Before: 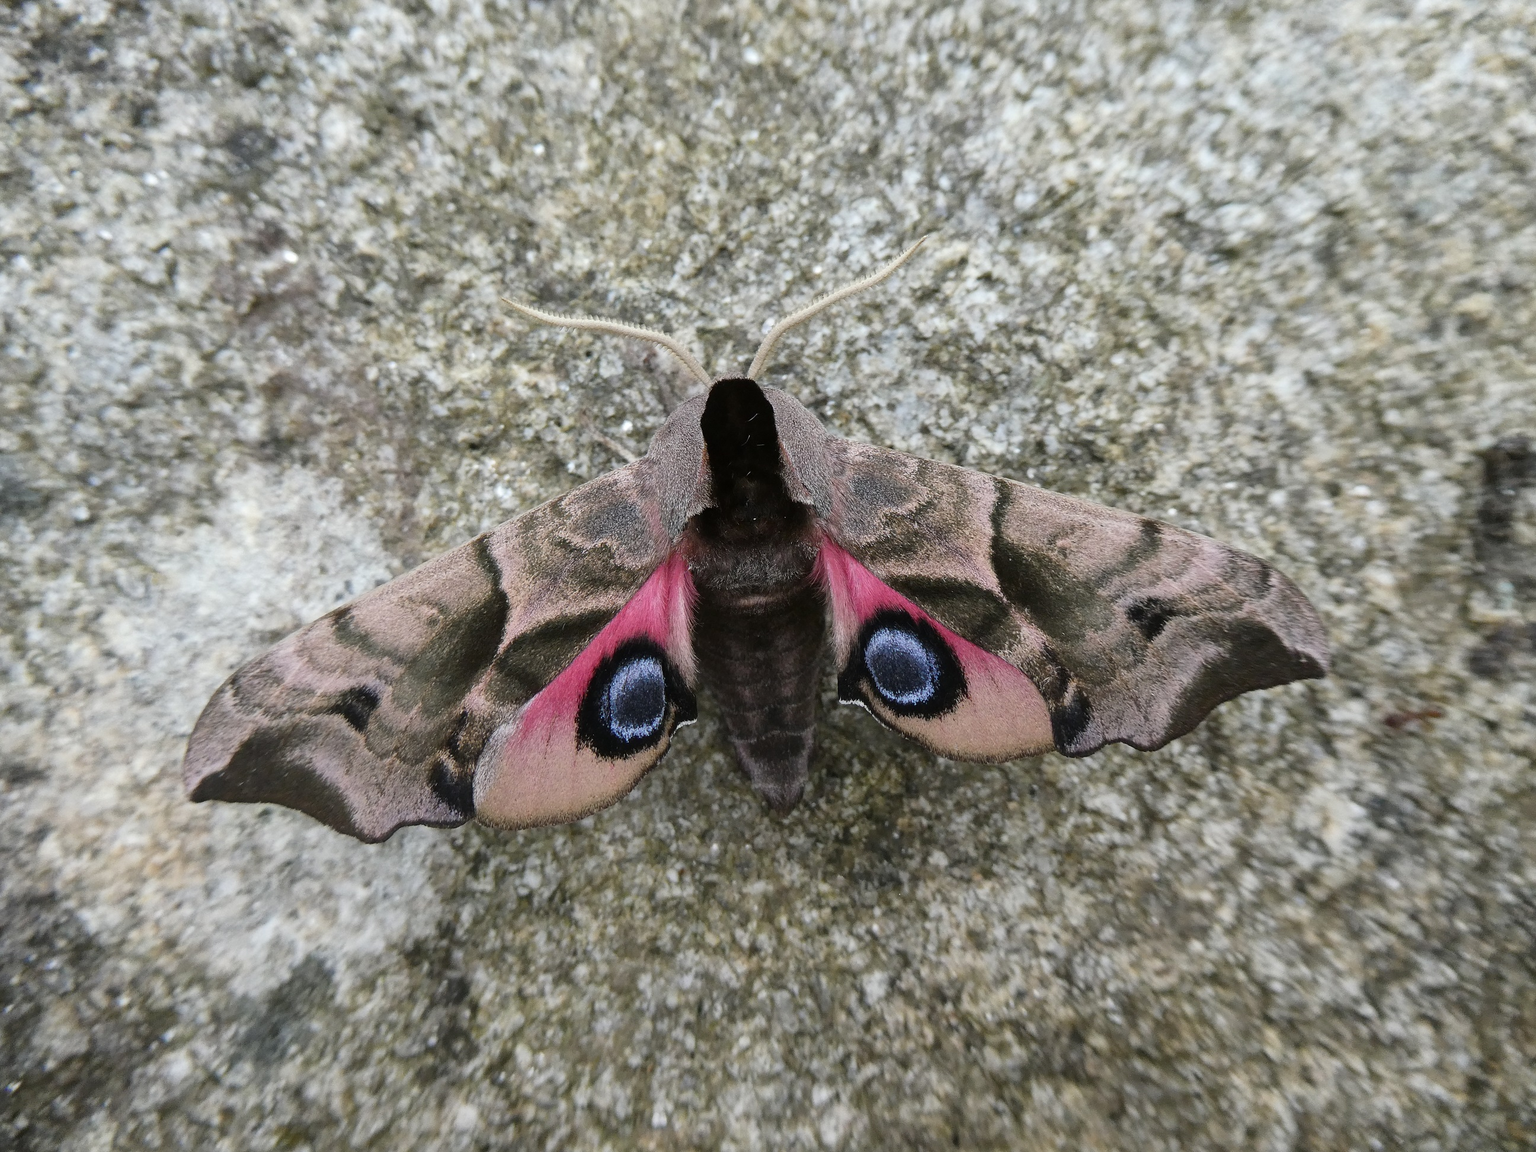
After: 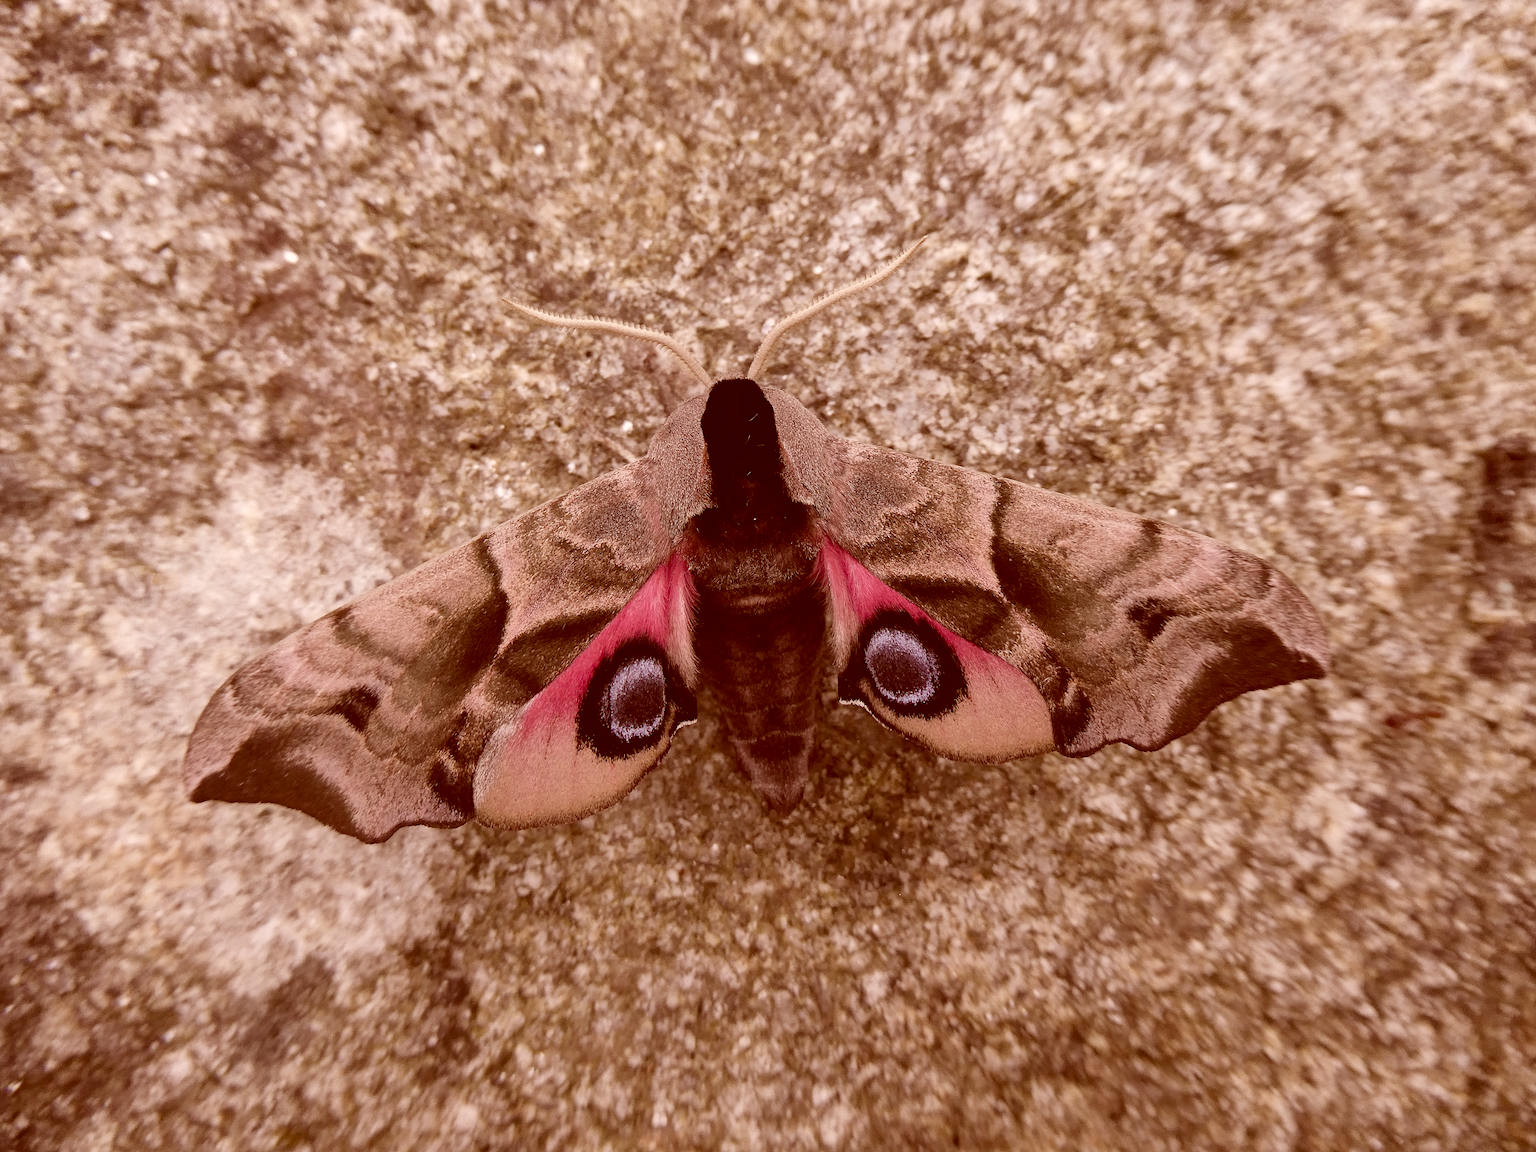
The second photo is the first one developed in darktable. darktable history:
shadows and highlights: radius 337.17, shadows 29.01, soften with gaussian
color correction: highlights a* 9.03, highlights b* 8.71, shadows a* 40, shadows b* 40, saturation 0.8
